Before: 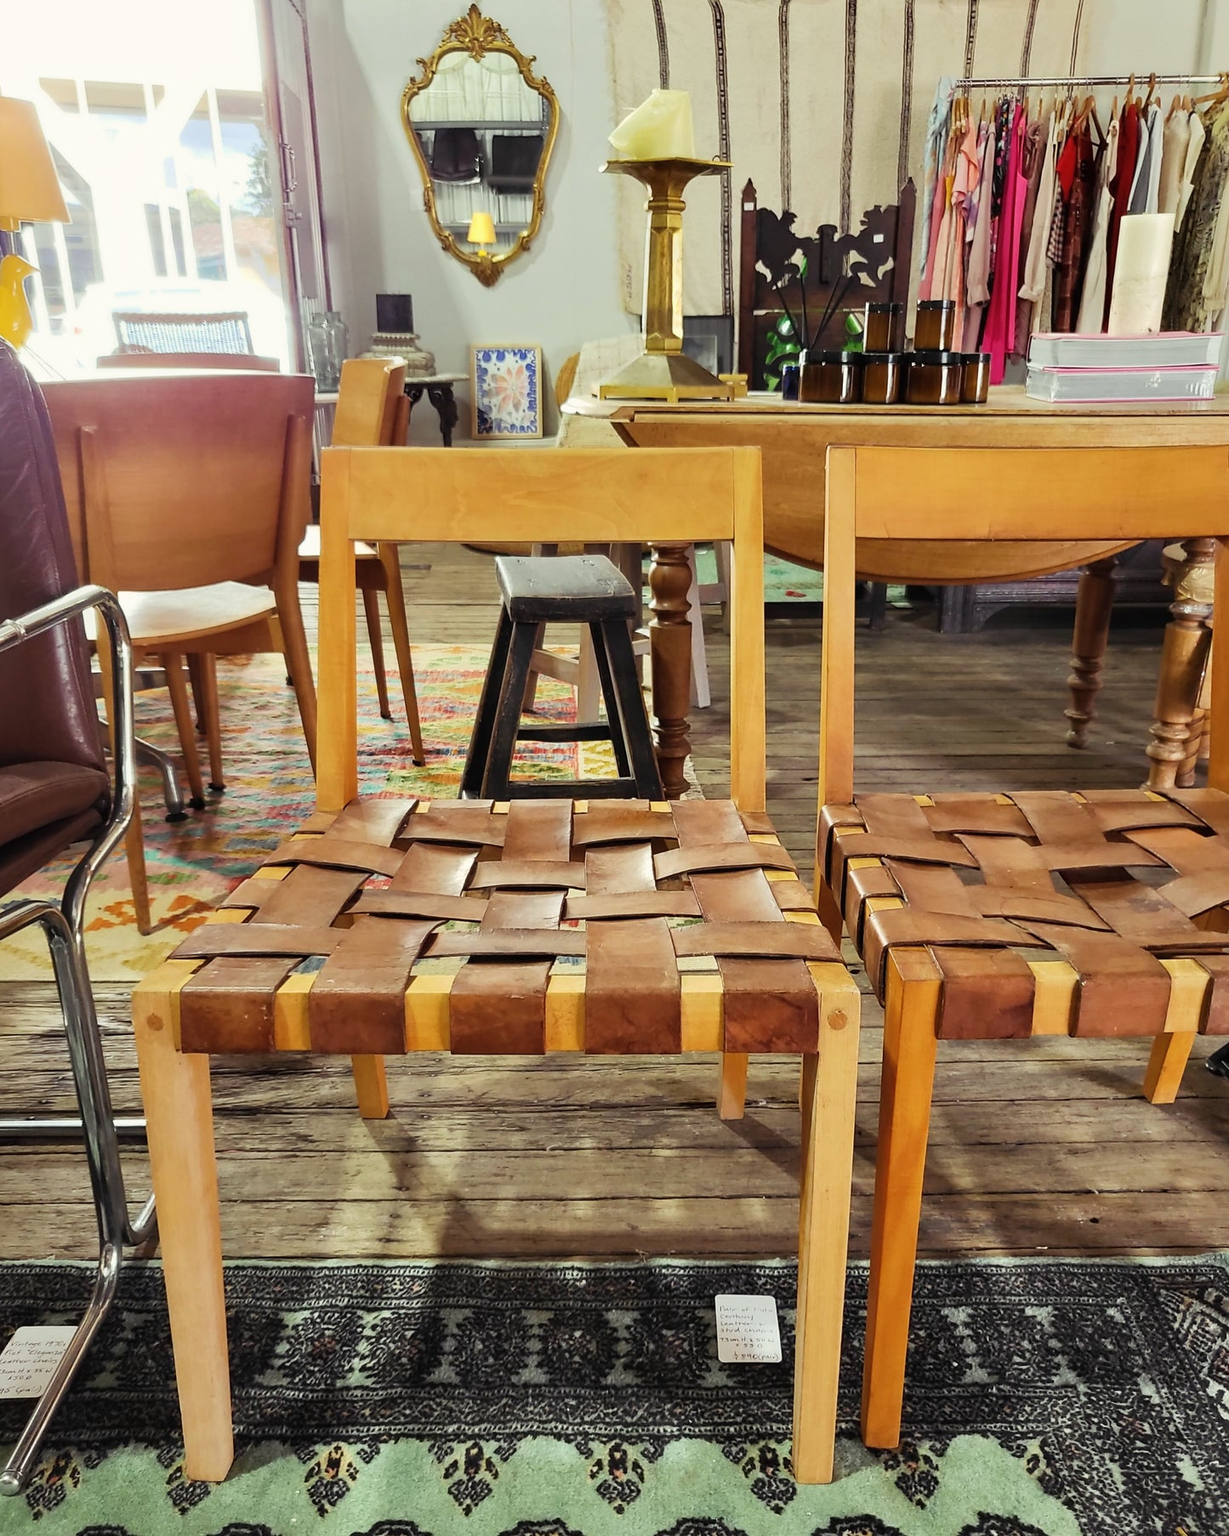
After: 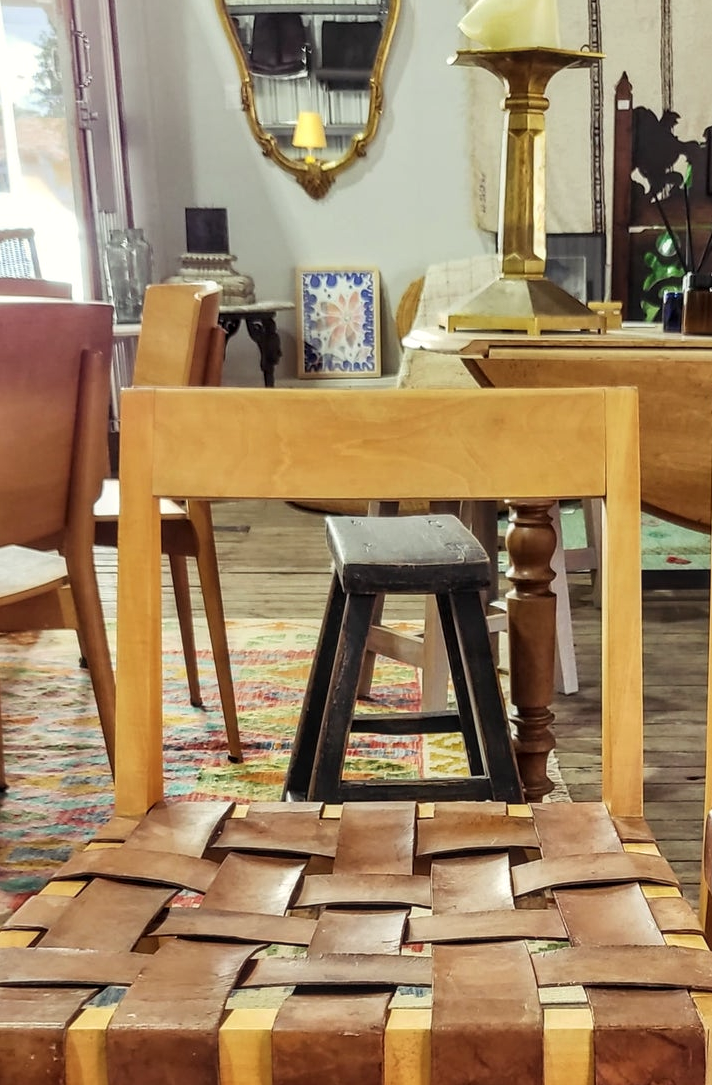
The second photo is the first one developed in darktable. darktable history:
local contrast: on, module defaults
crop: left 17.835%, top 7.675%, right 32.881%, bottom 32.213%
contrast brightness saturation: saturation -0.1
